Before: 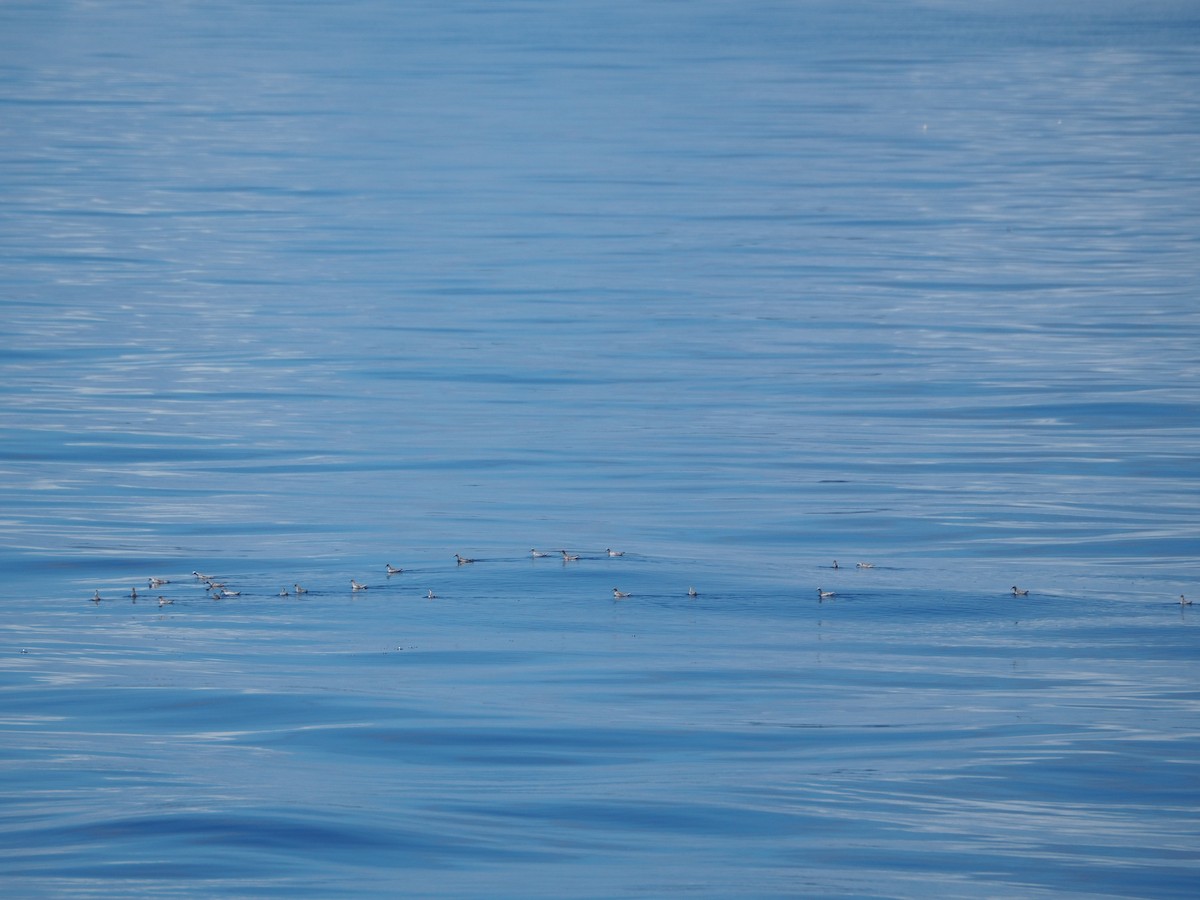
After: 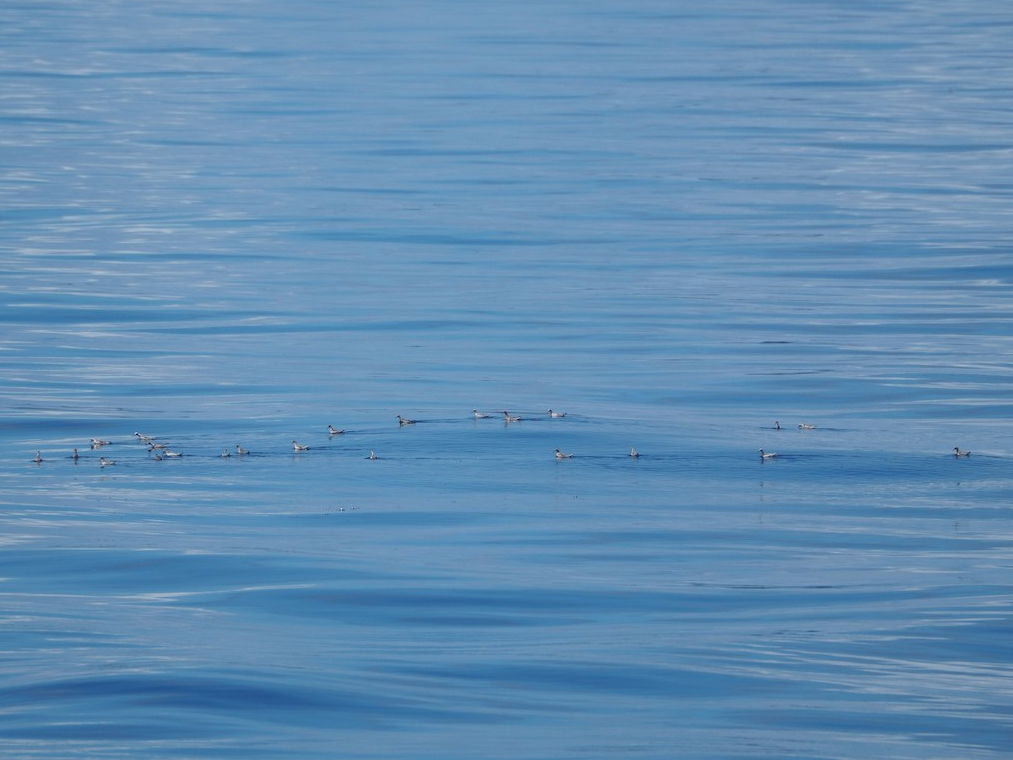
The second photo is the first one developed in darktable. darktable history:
crop and rotate: left 4.842%, top 15.51%, right 10.668%
tone equalizer: on, module defaults
